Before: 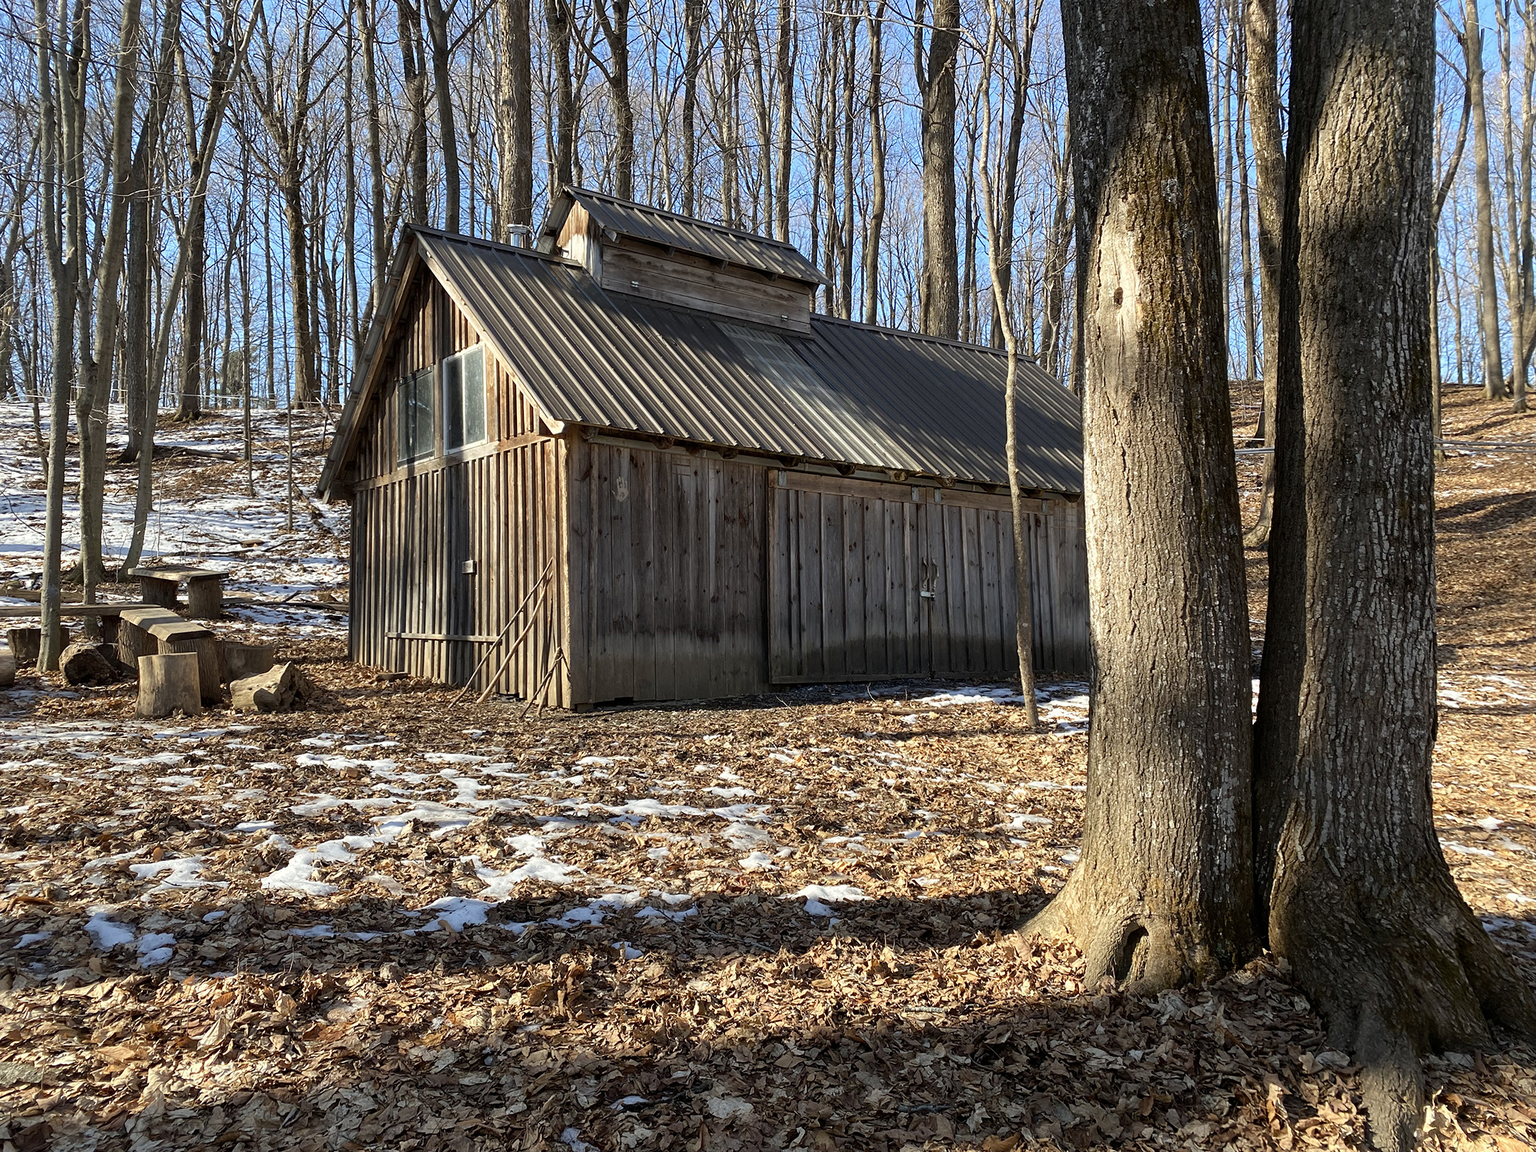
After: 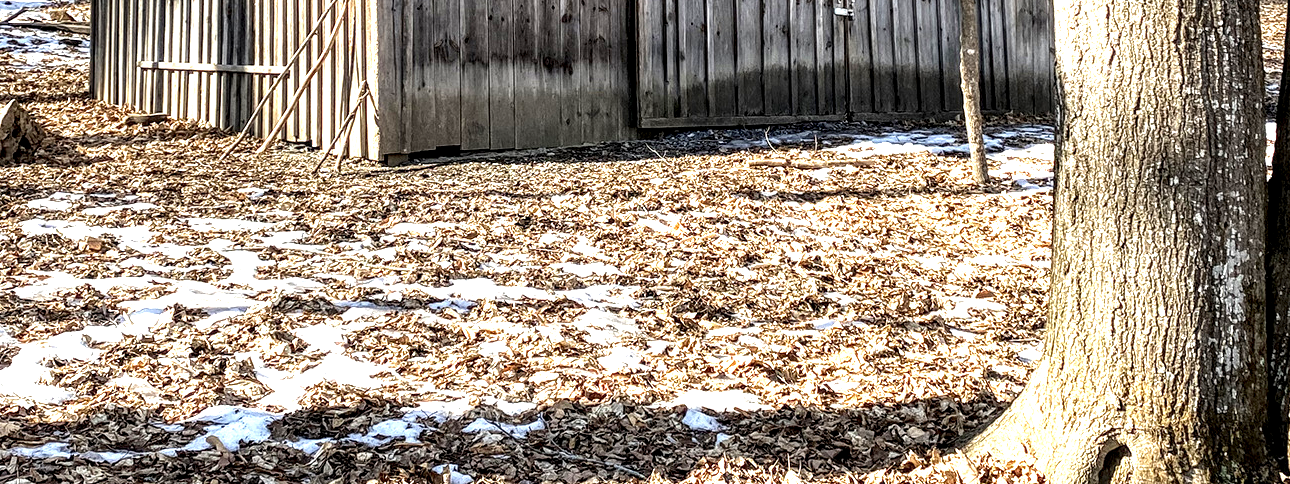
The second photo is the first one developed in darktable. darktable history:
local contrast: detail 204%
crop: left 18.232%, top 50.834%, right 17.231%, bottom 16.858%
exposure: black level correction 0, exposure 1.334 EV, compensate highlight preservation false
